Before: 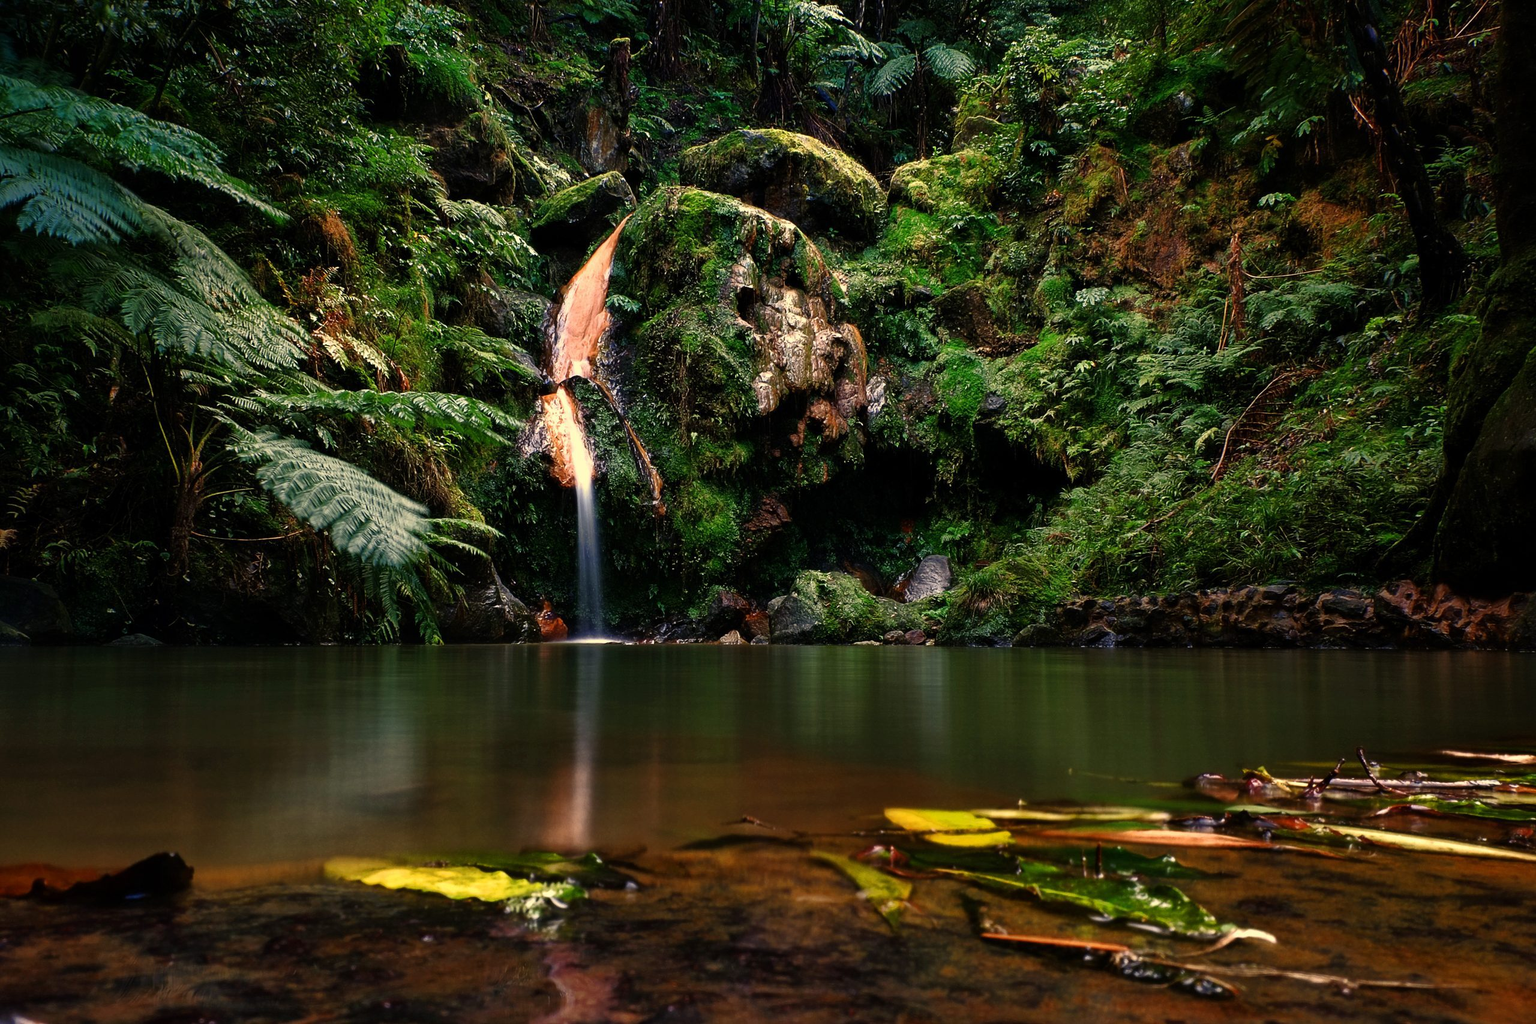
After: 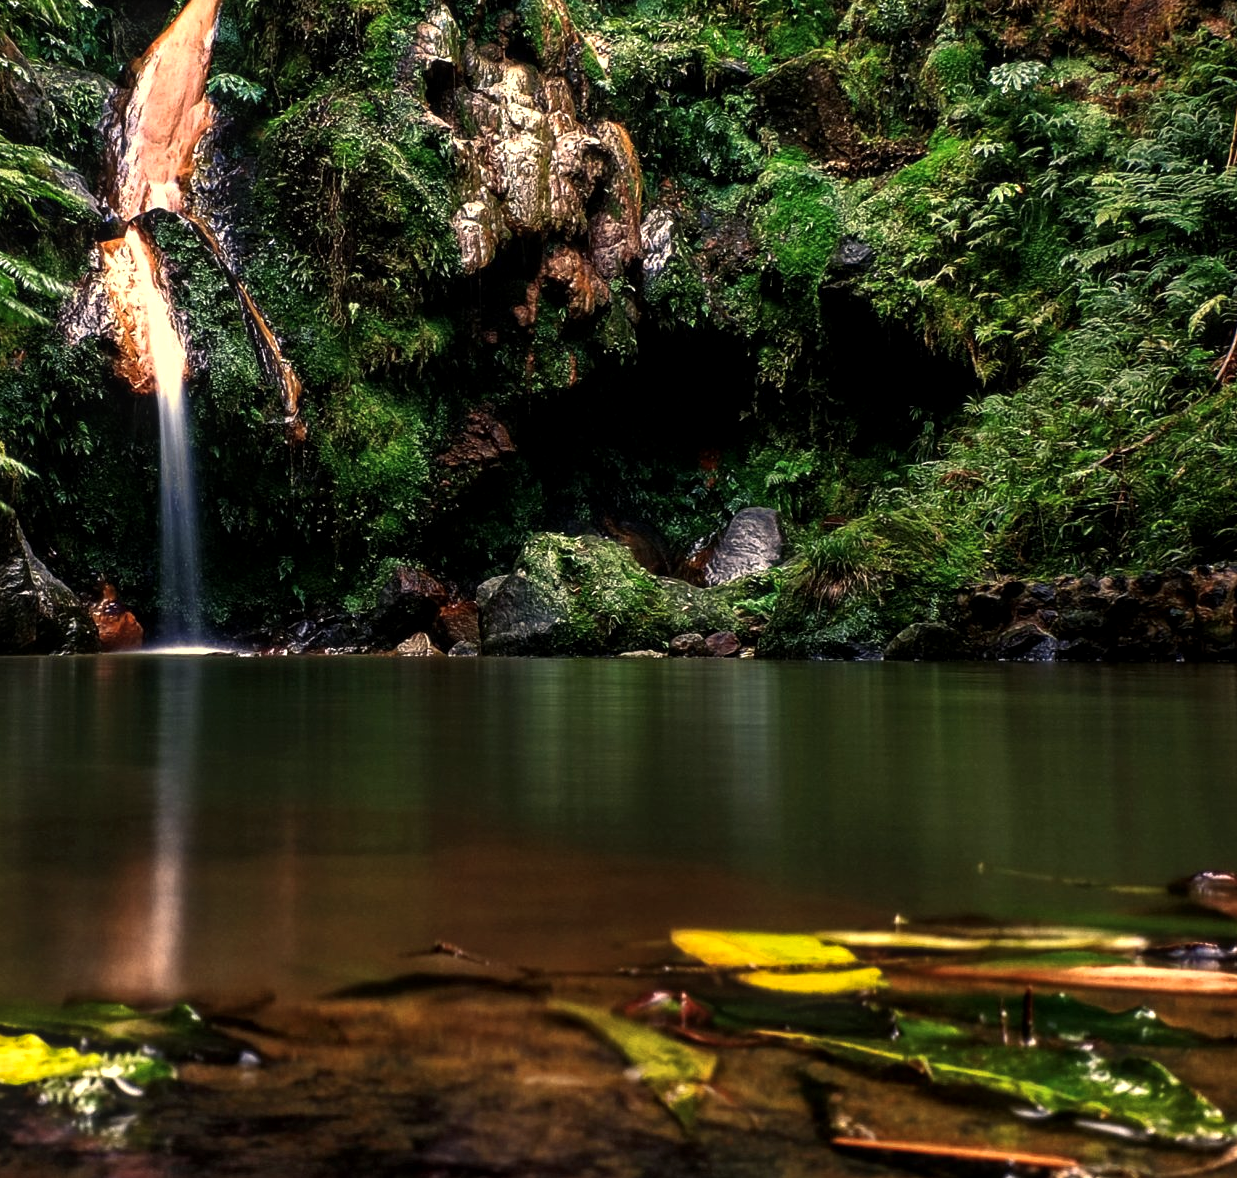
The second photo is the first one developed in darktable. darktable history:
color balance rgb: power › hue 310.13°, highlights gain › chroma 0.219%, highlights gain › hue 332.69°, perceptual saturation grading › global saturation -1.381%, perceptual brilliance grading › highlights 15.424%, perceptual brilliance grading › shadows -14.112%
exposure: black level correction 0, compensate highlight preservation false
crop: left 31.38%, top 24.517%, right 20.274%, bottom 6.457%
local contrast: on, module defaults
